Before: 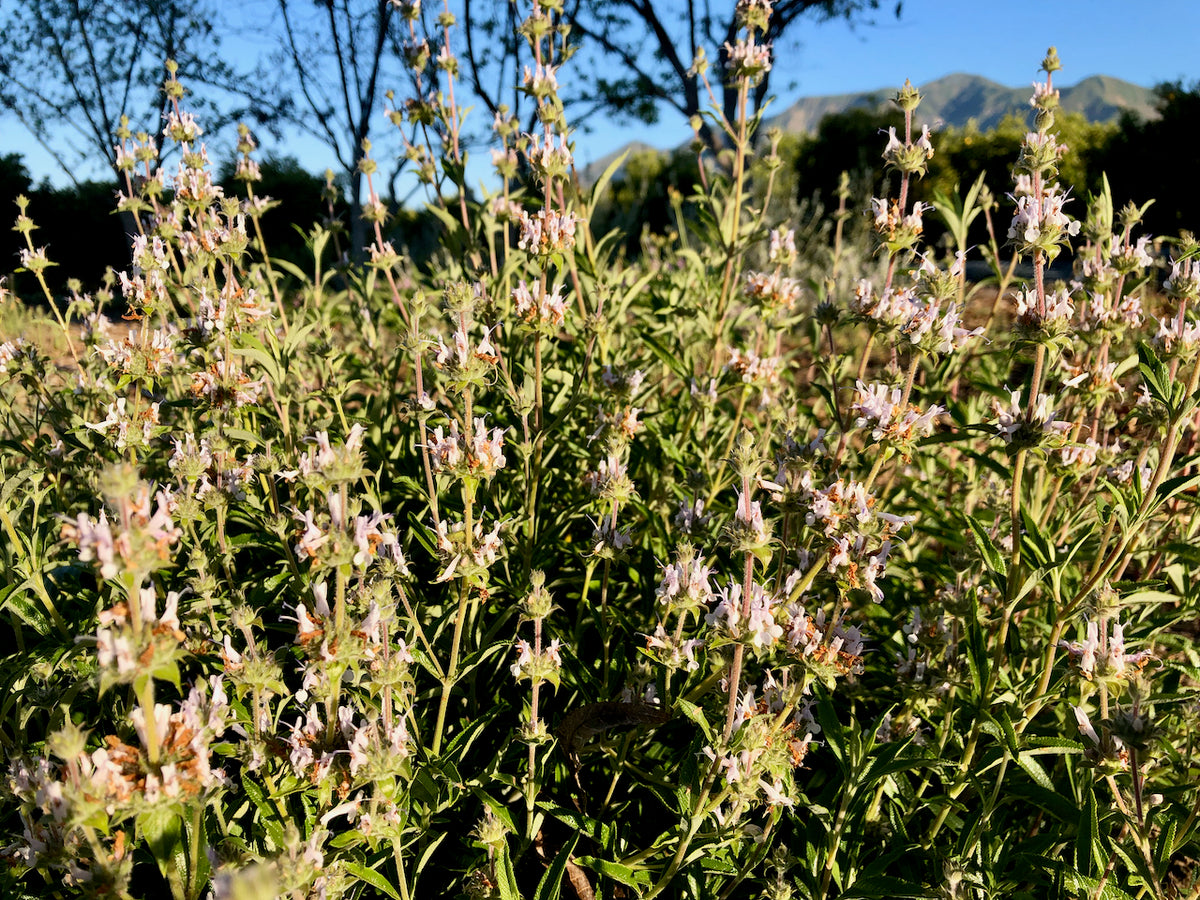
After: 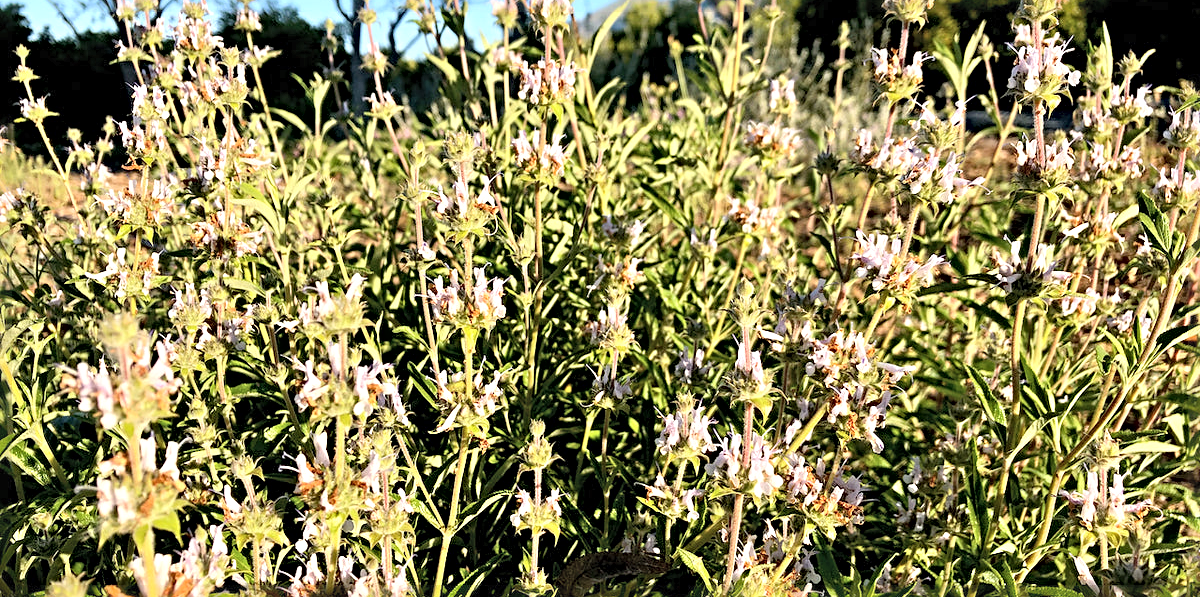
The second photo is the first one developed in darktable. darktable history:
crop: top 16.774%, bottom 16.786%
contrast brightness saturation: brightness 0.151
sharpen: radius 4.847
exposure: exposure 0.405 EV, compensate exposure bias true, compensate highlight preservation false
